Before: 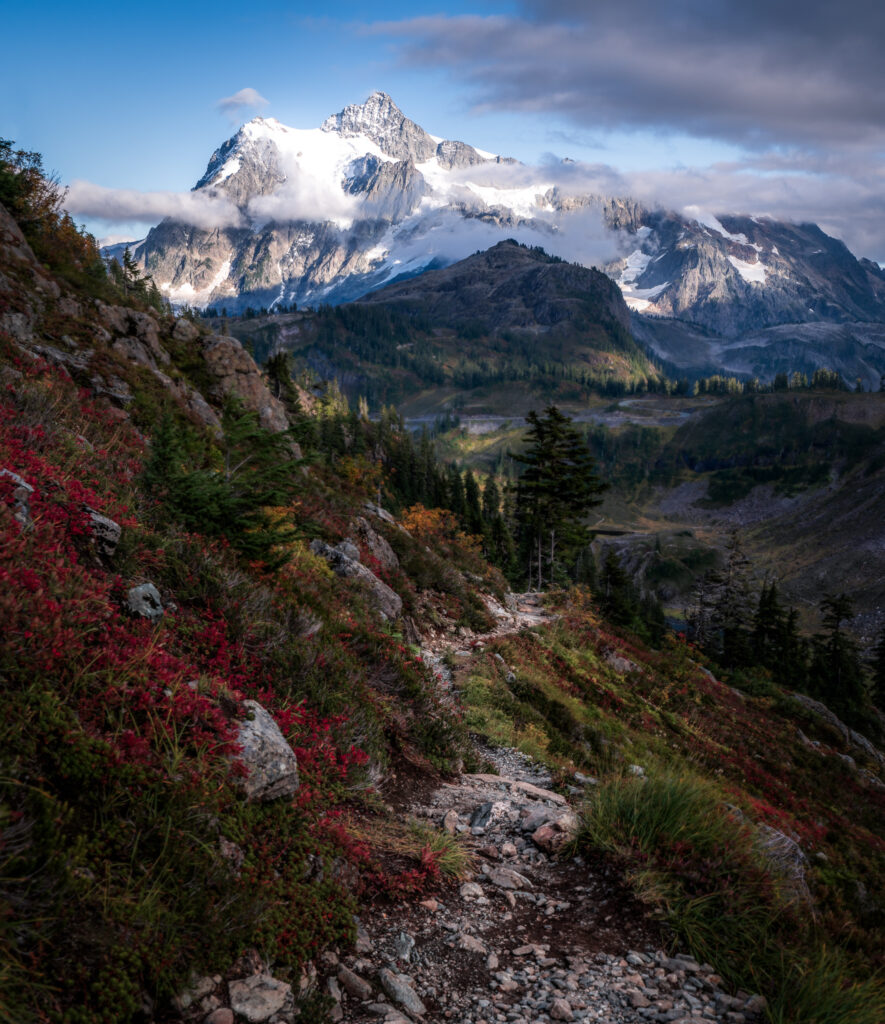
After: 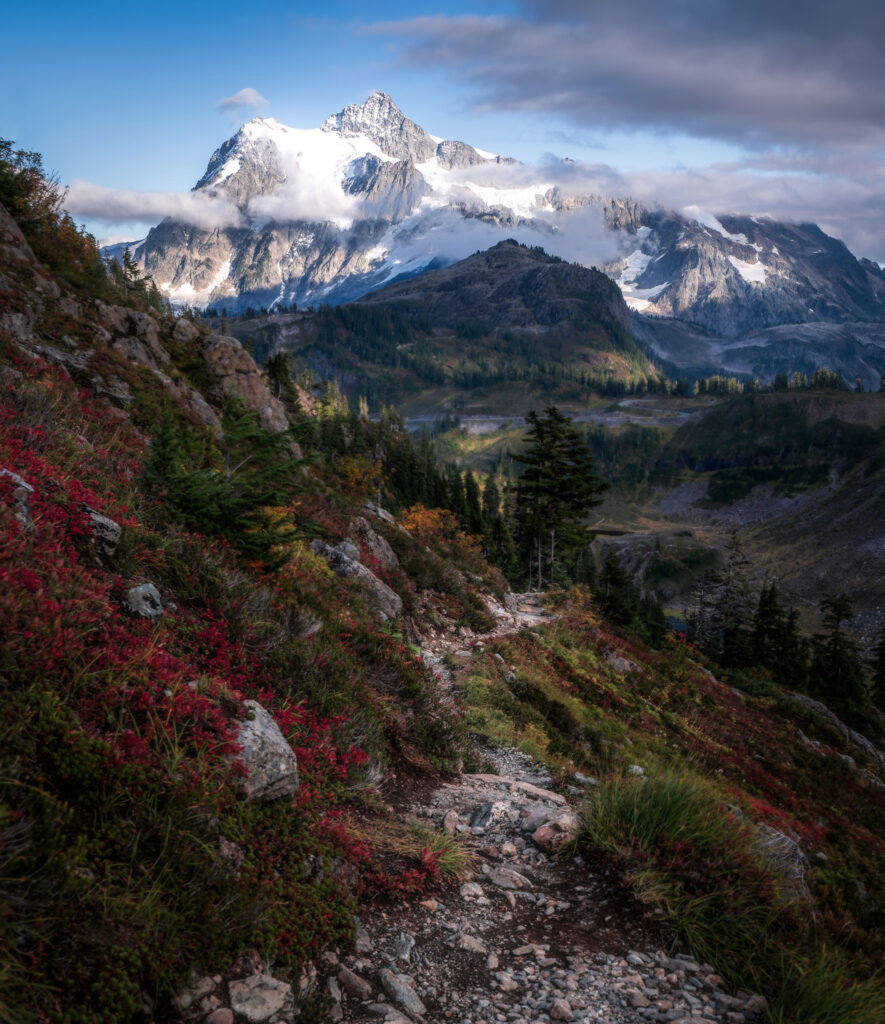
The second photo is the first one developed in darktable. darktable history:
haze removal: strength -0.051, compatibility mode true, adaptive false
